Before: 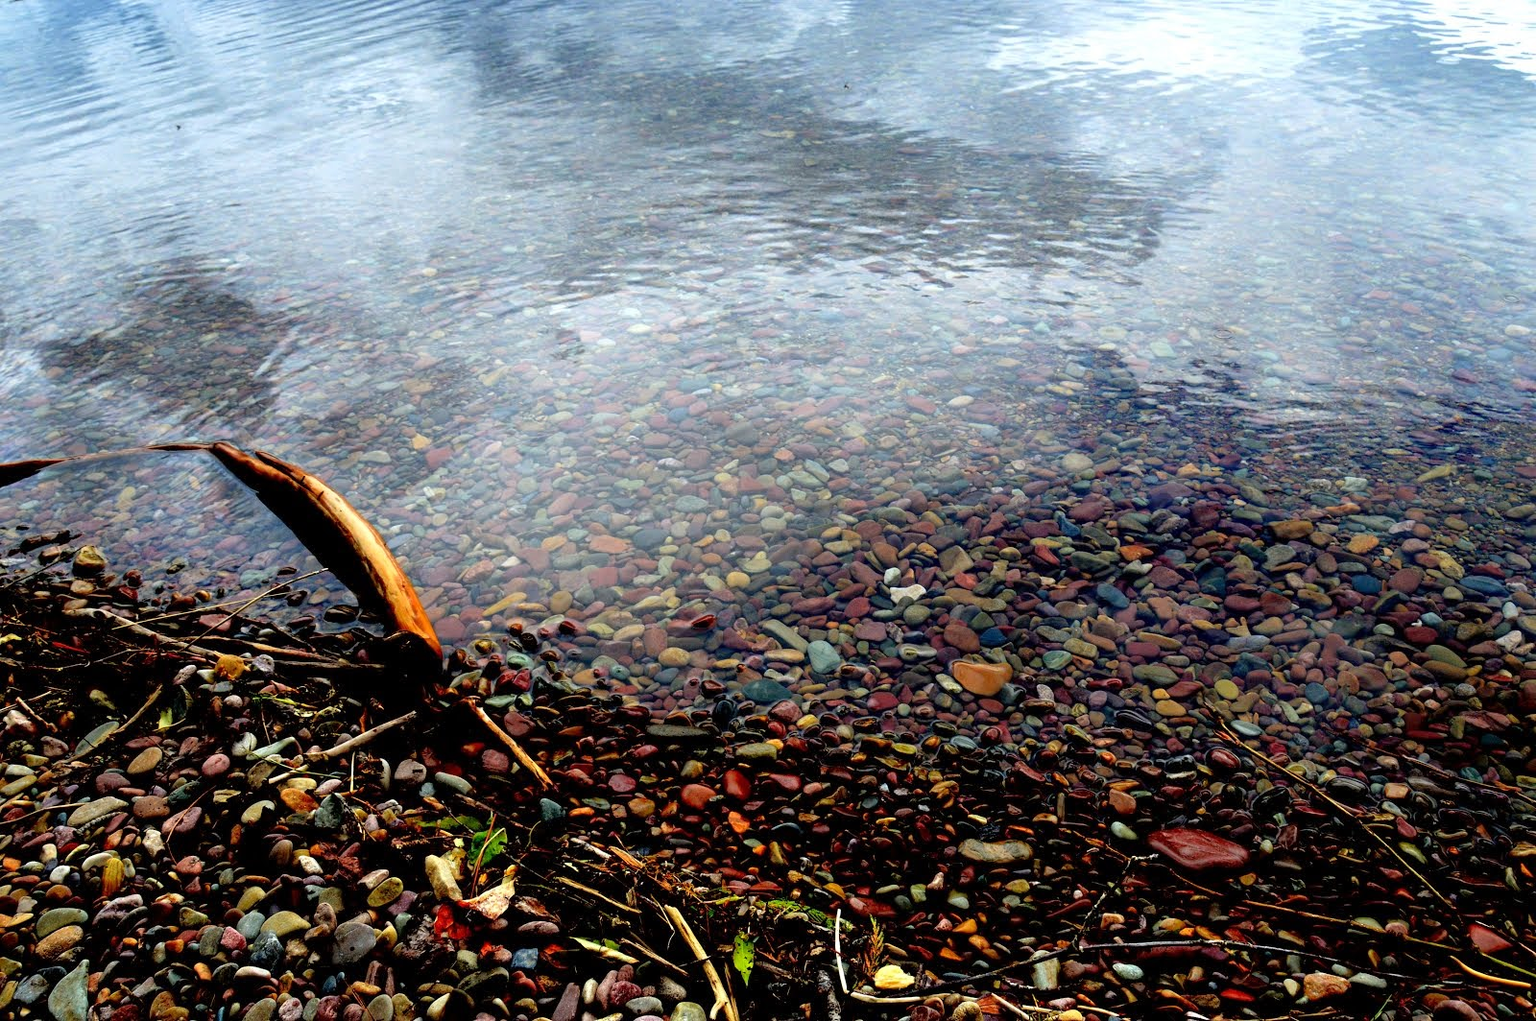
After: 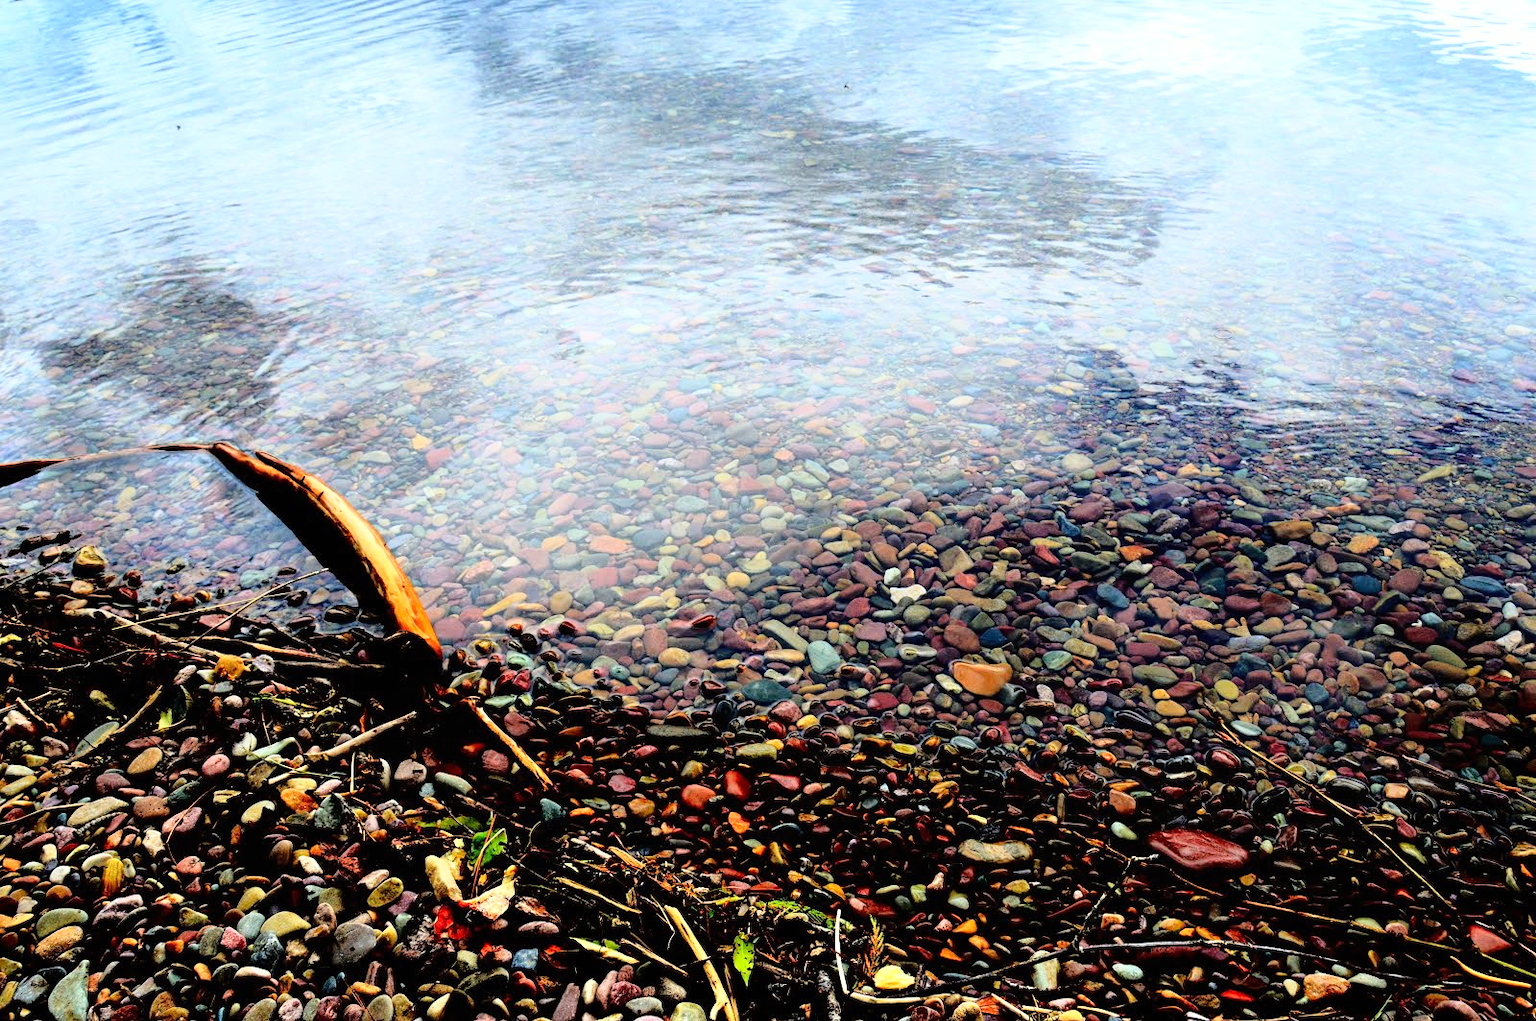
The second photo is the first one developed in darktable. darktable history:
base curve: curves: ch0 [(0, 0) (0.028, 0.03) (0.121, 0.232) (0.46, 0.748) (0.859, 0.968) (1, 1)]
local contrast: mode bilateral grid, contrast 99, coarseness 100, detail 91%, midtone range 0.2
